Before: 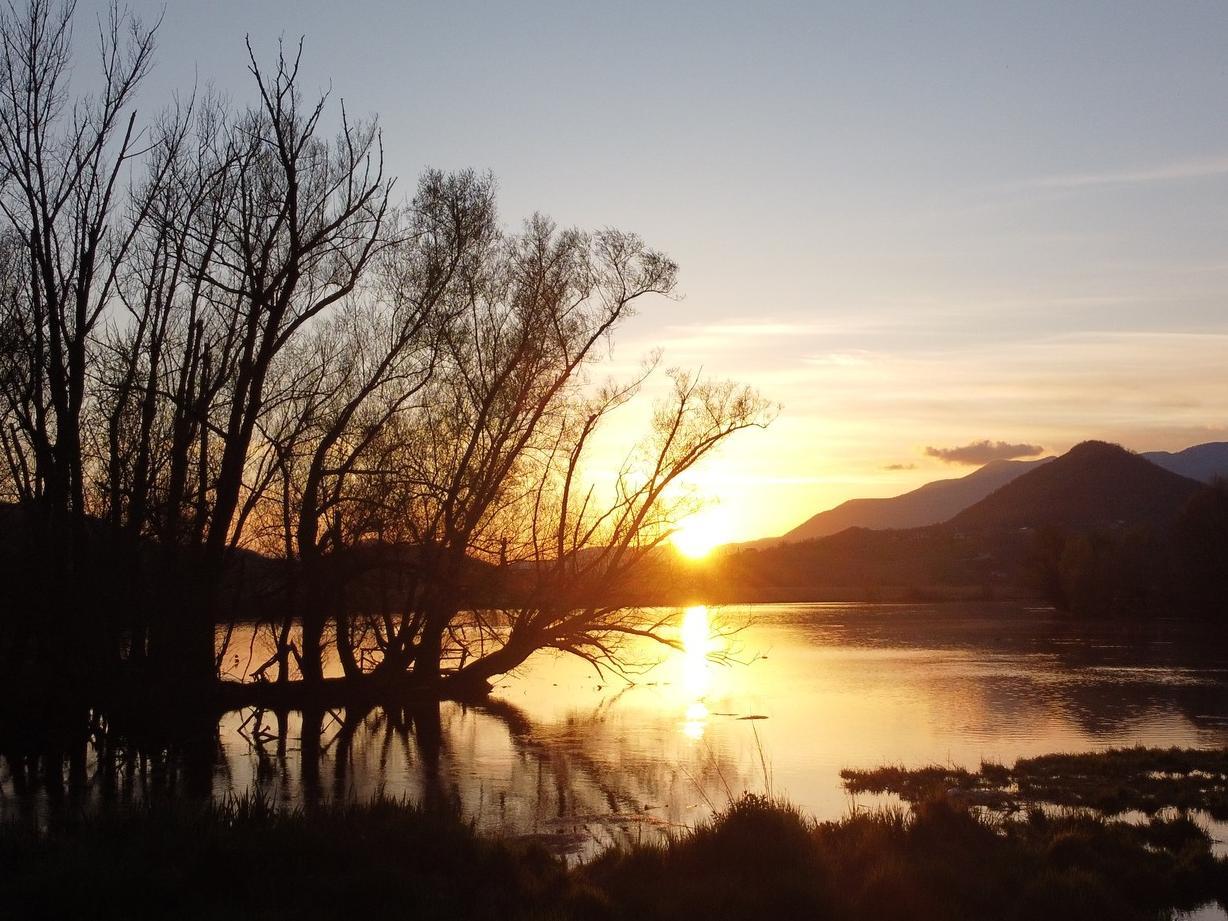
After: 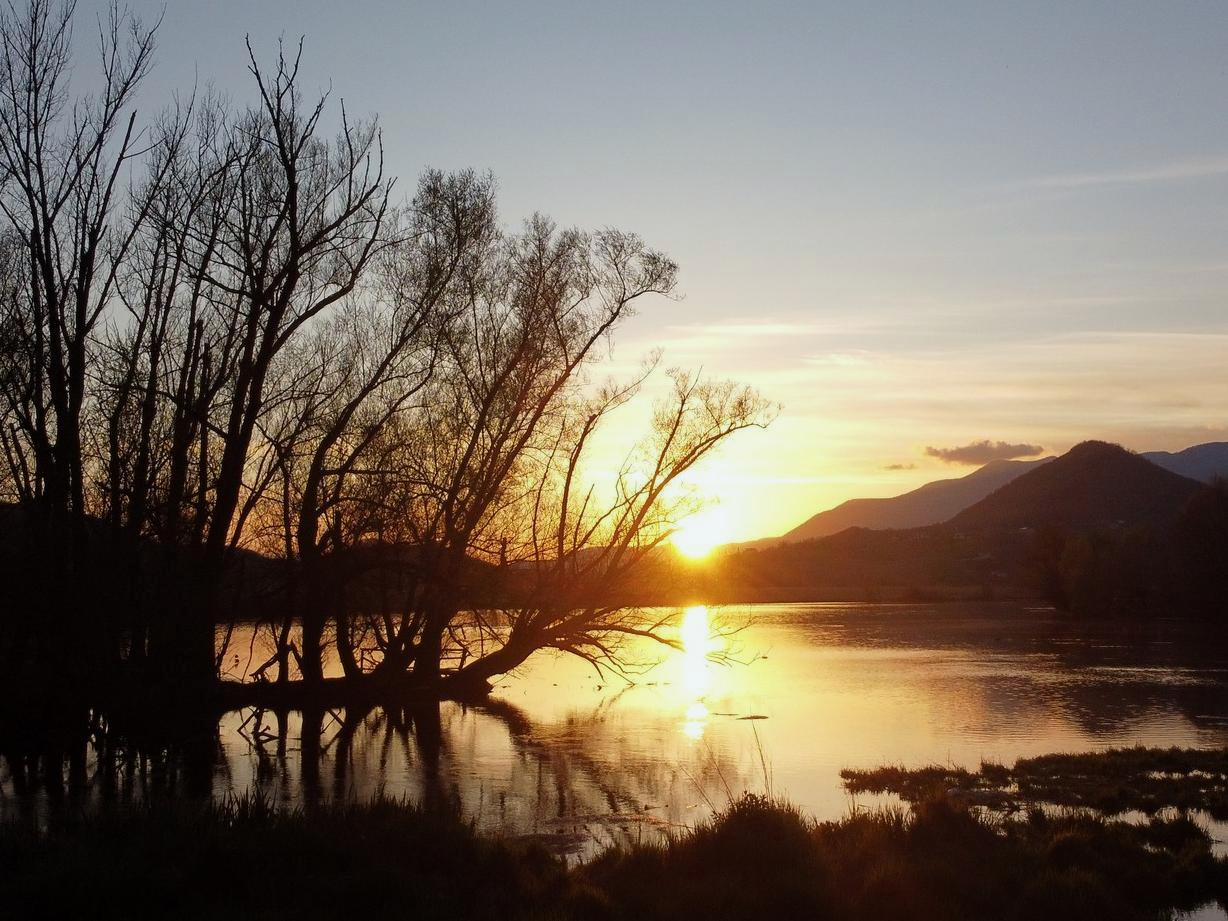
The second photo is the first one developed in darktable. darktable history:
exposure: black level correction 0.001, exposure -0.125 EV, compensate exposure bias true, compensate highlight preservation false
white balance: red 0.978, blue 0.999
